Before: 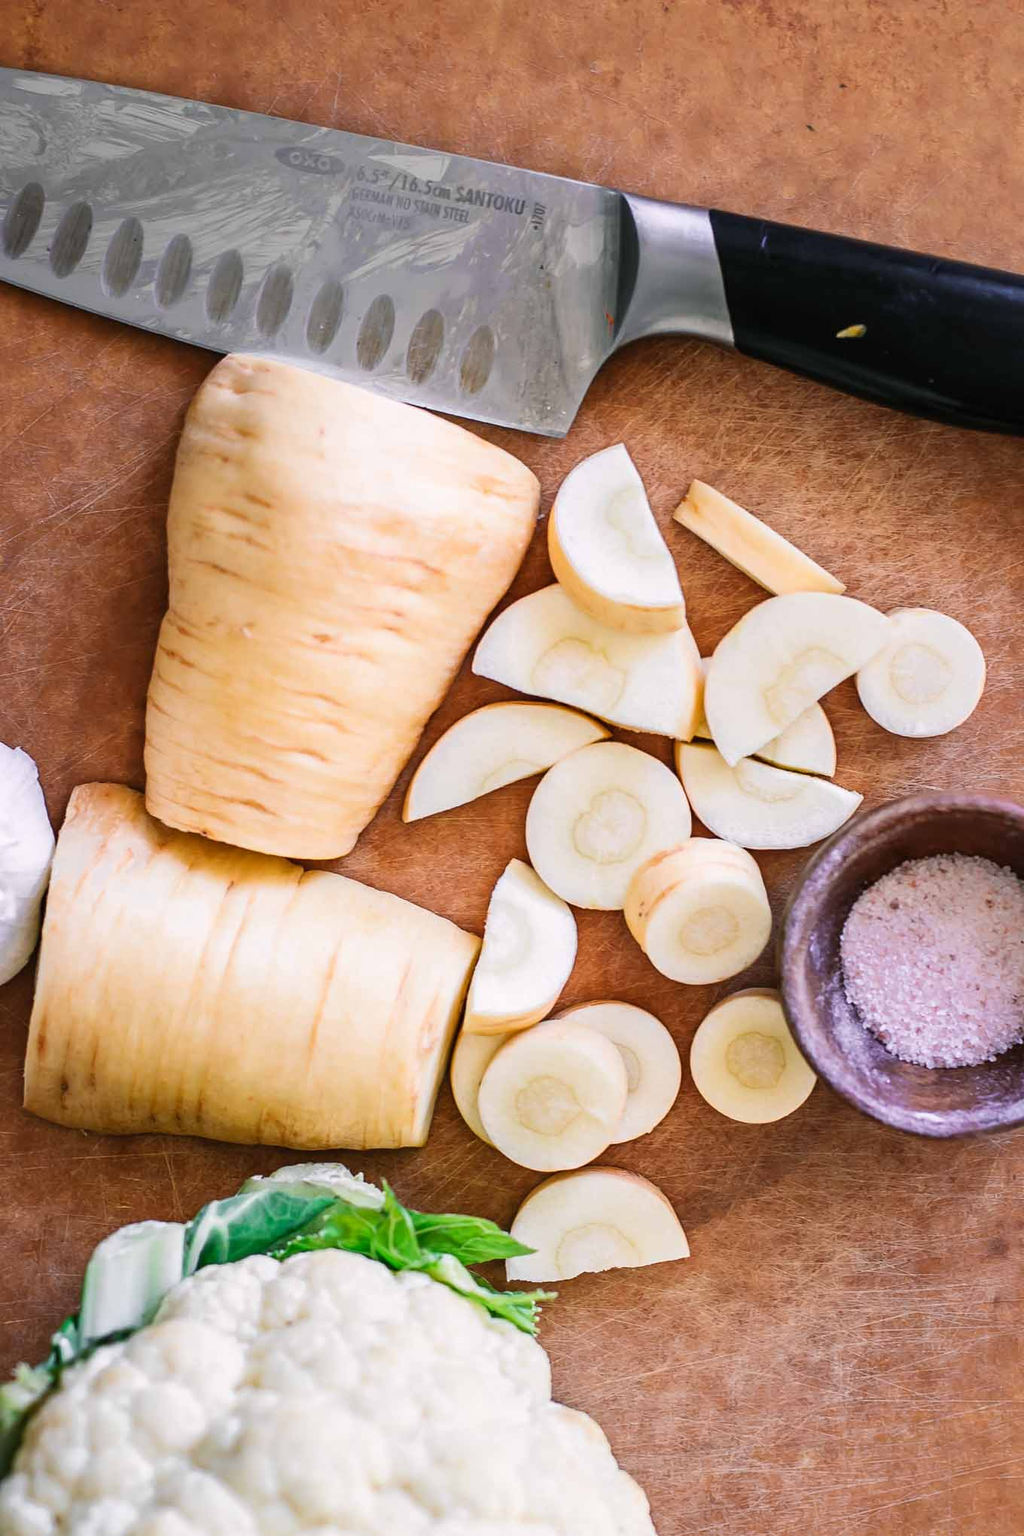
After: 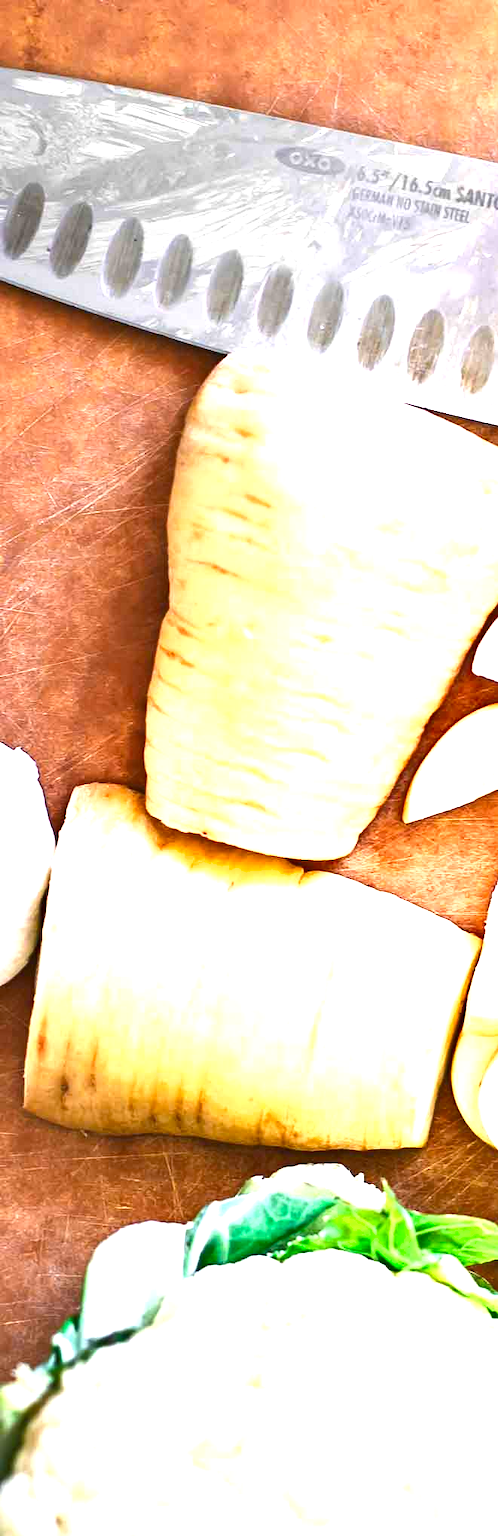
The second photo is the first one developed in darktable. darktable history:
color balance rgb: perceptual saturation grading › global saturation 0.354%, perceptual brilliance grading › global brilliance 2.935%, global vibrance -0.815%, saturation formula JzAzBz (2021)
crop and rotate: left 0.049%, top 0%, right 51.242%
exposure: black level correction 0.001, exposure 1.66 EV, compensate exposure bias true, compensate highlight preservation false
color correction: highlights b* 0.002
shadows and highlights: shadows 36.45, highlights -26.61, soften with gaussian
